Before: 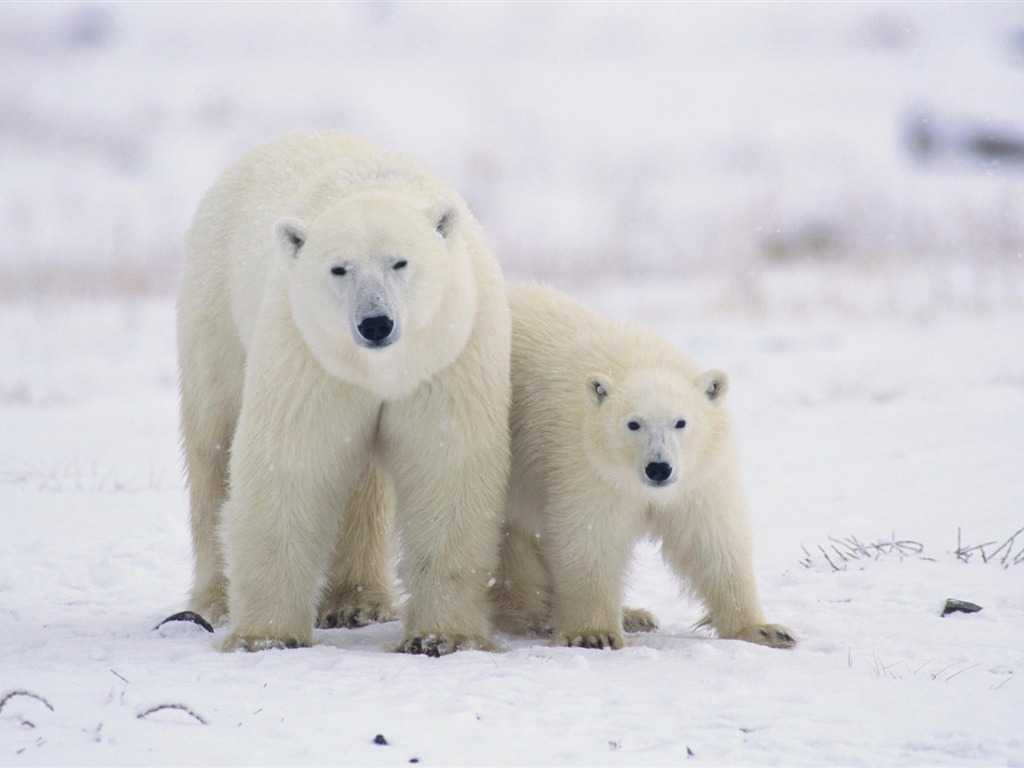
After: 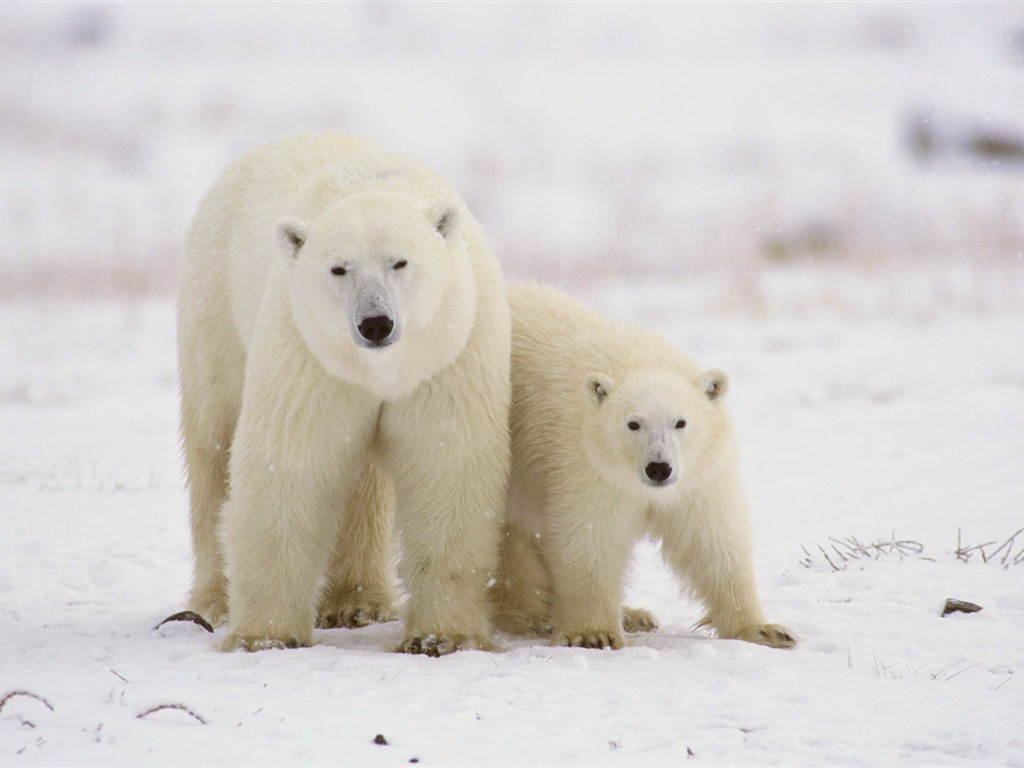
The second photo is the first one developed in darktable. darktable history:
color correction: highlights a* -0.365, highlights b* 0.161, shadows a* 4.86, shadows b* 20.16
